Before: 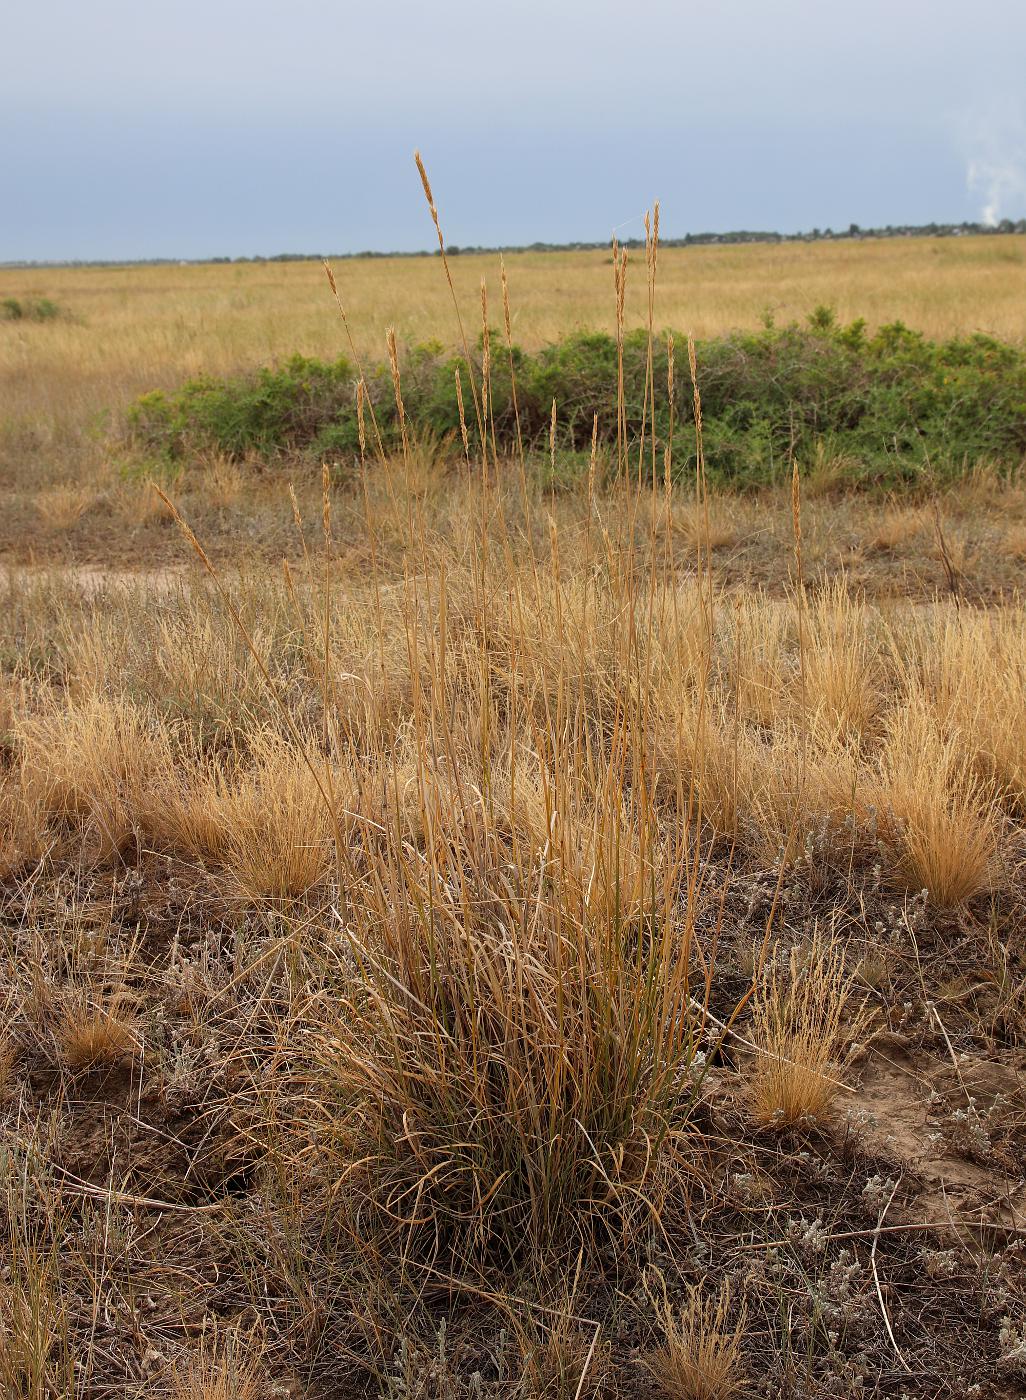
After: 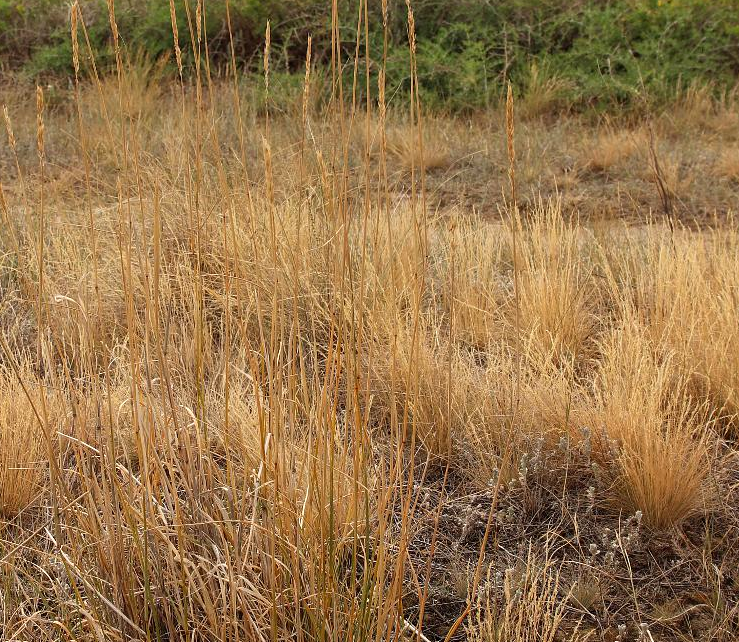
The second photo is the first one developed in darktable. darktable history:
crop and rotate: left 27.938%, top 27.046%, bottom 27.046%
levels: levels [0, 0.48, 0.961]
